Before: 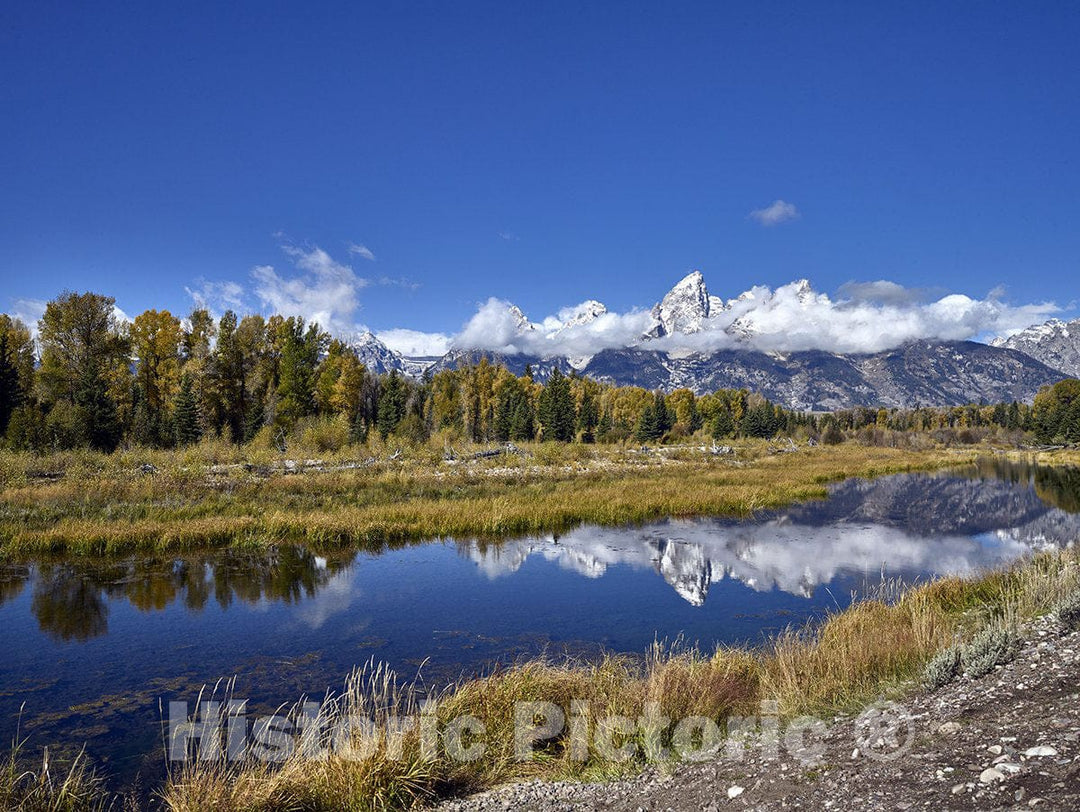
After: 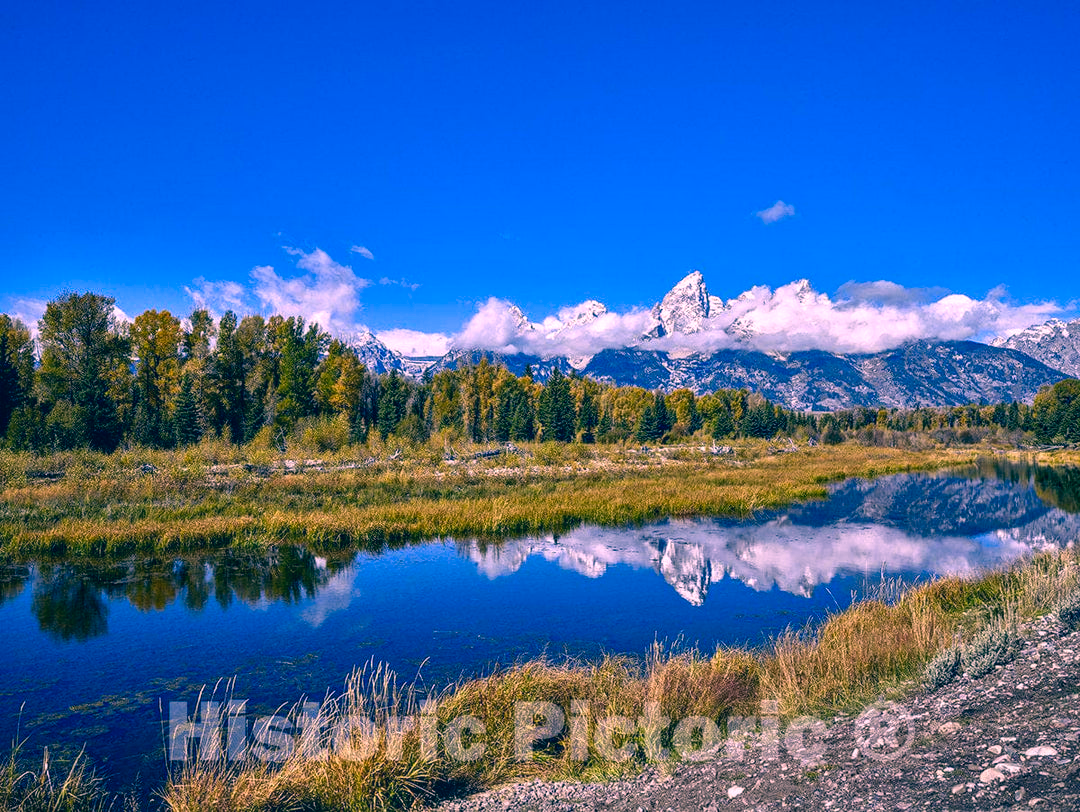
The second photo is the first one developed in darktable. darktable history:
local contrast: on, module defaults
color correction: highlights a* 17.03, highlights b* 0.205, shadows a* -15.38, shadows b* -14.56, saturation 1.5
